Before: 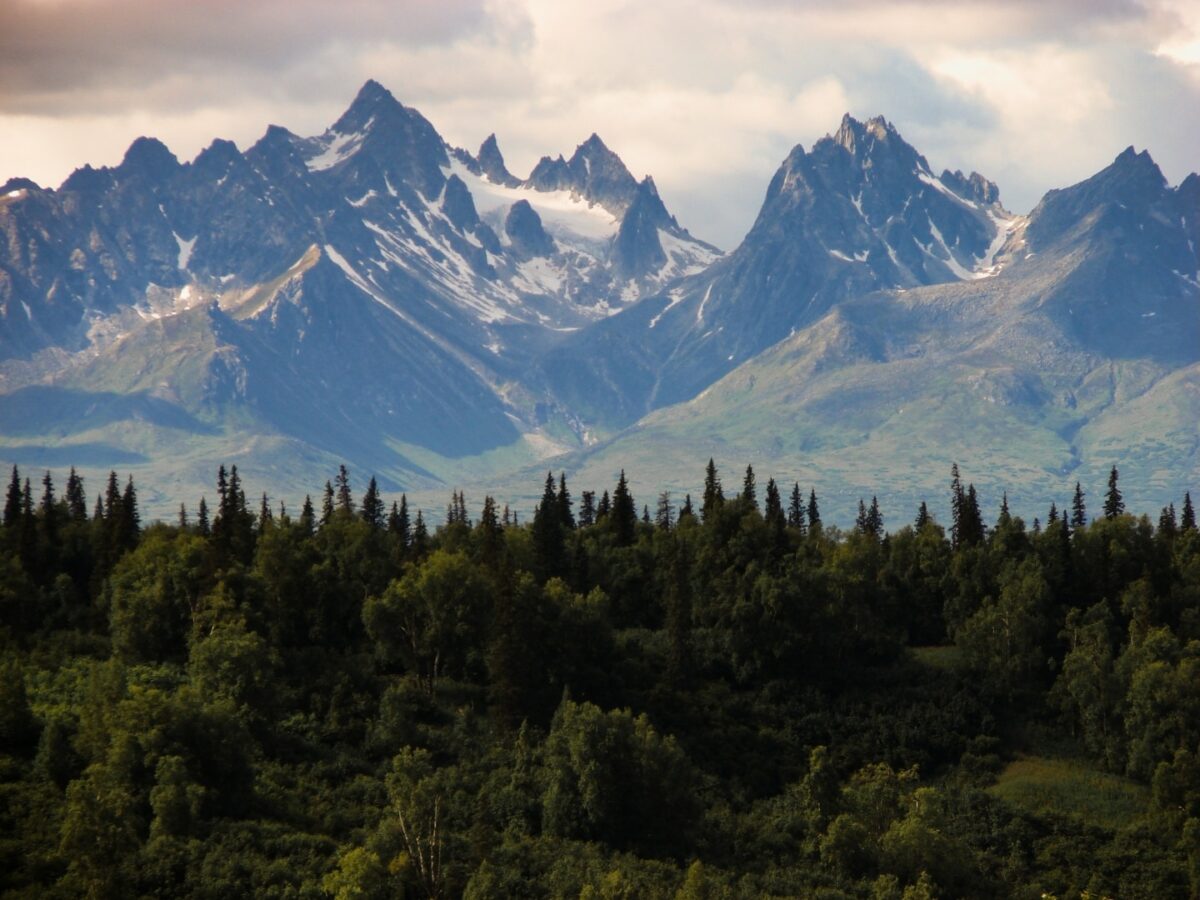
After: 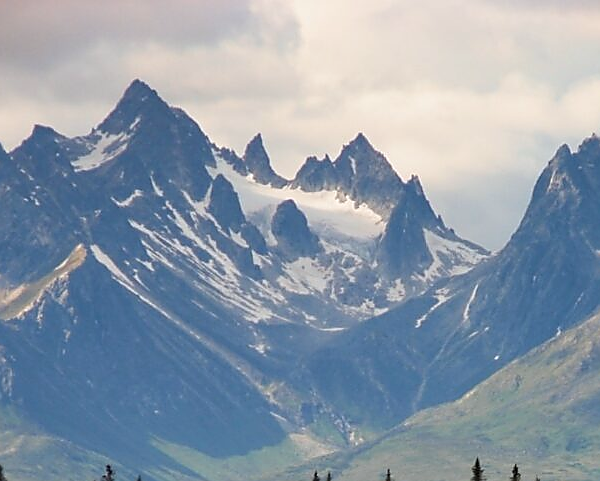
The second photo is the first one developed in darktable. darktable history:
white balance: red 0.986, blue 1.01
crop: left 19.556%, right 30.401%, bottom 46.458%
sharpen: radius 1.4, amount 1.25, threshold 0.7
